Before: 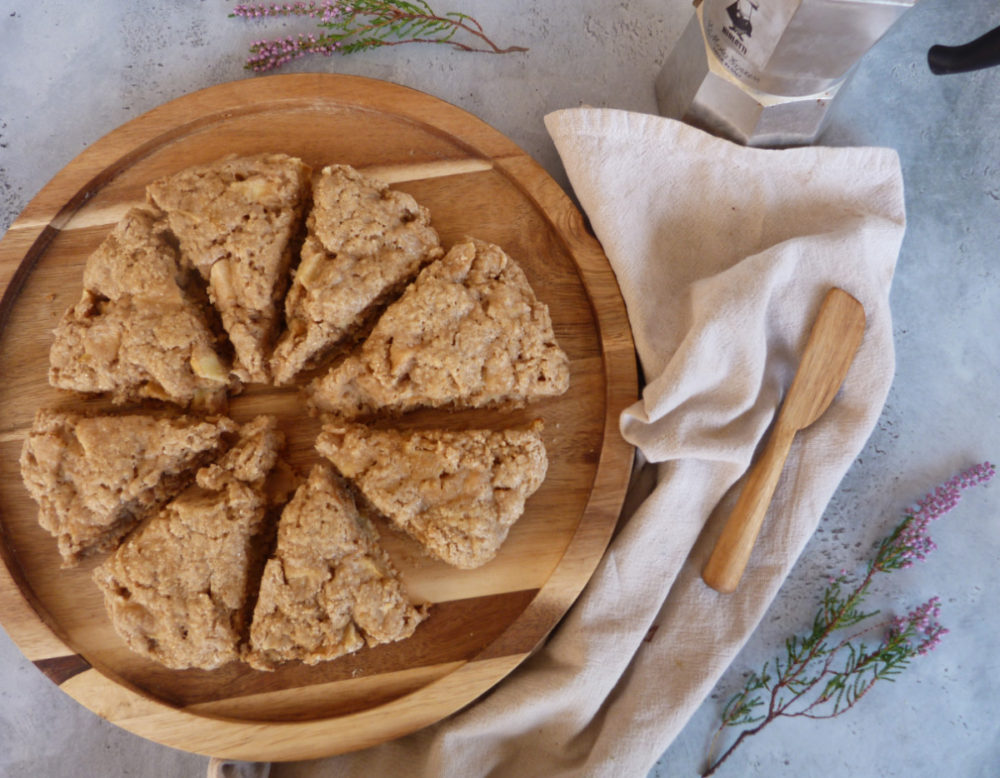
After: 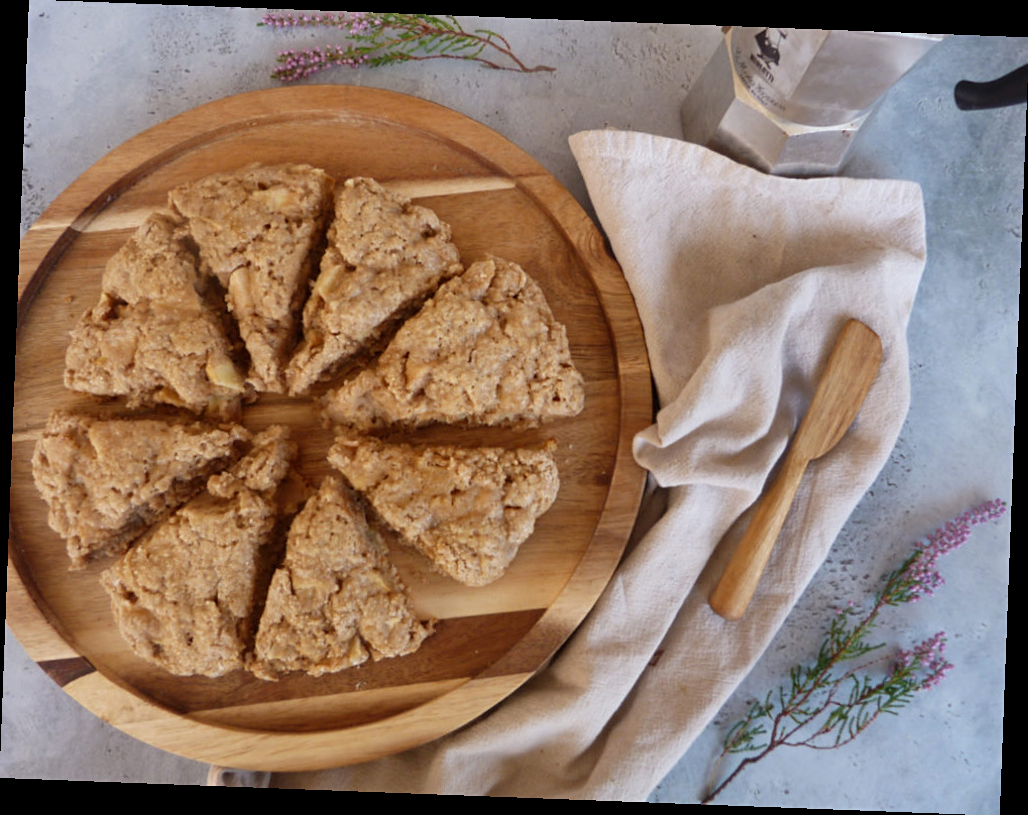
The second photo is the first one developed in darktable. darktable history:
rotate and perspective: rotation 2.17°, automatic cropping off
shadows and highlights: shadows 19.13, highlights -83.41, soften with gaussian
sharpen: amount 0.2
